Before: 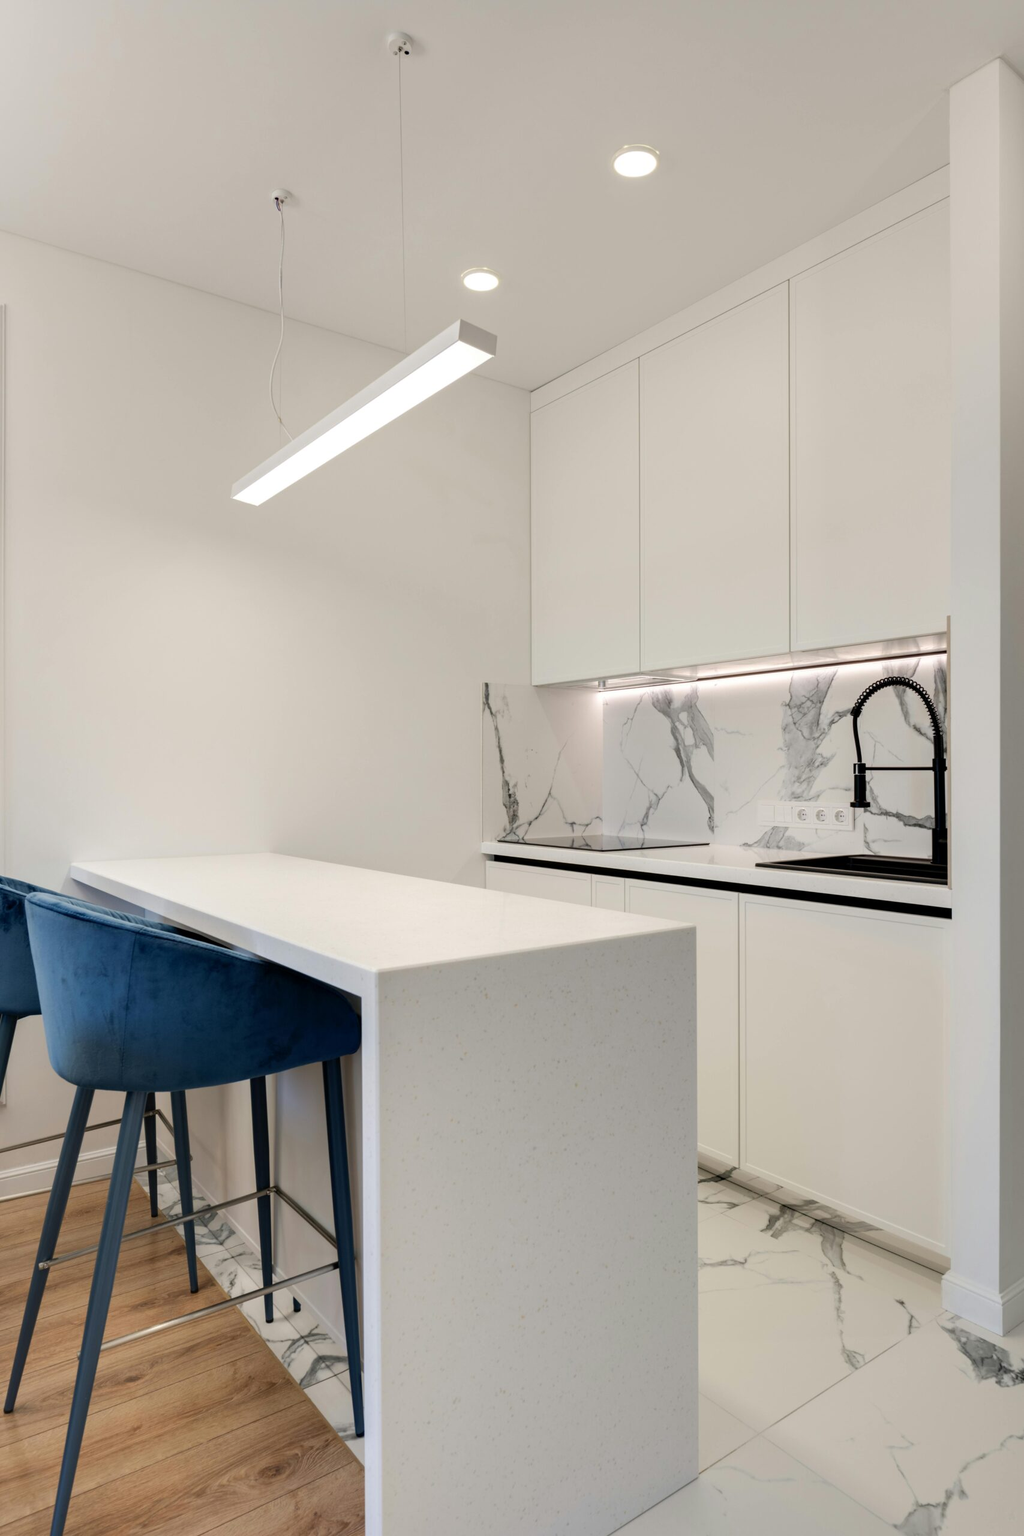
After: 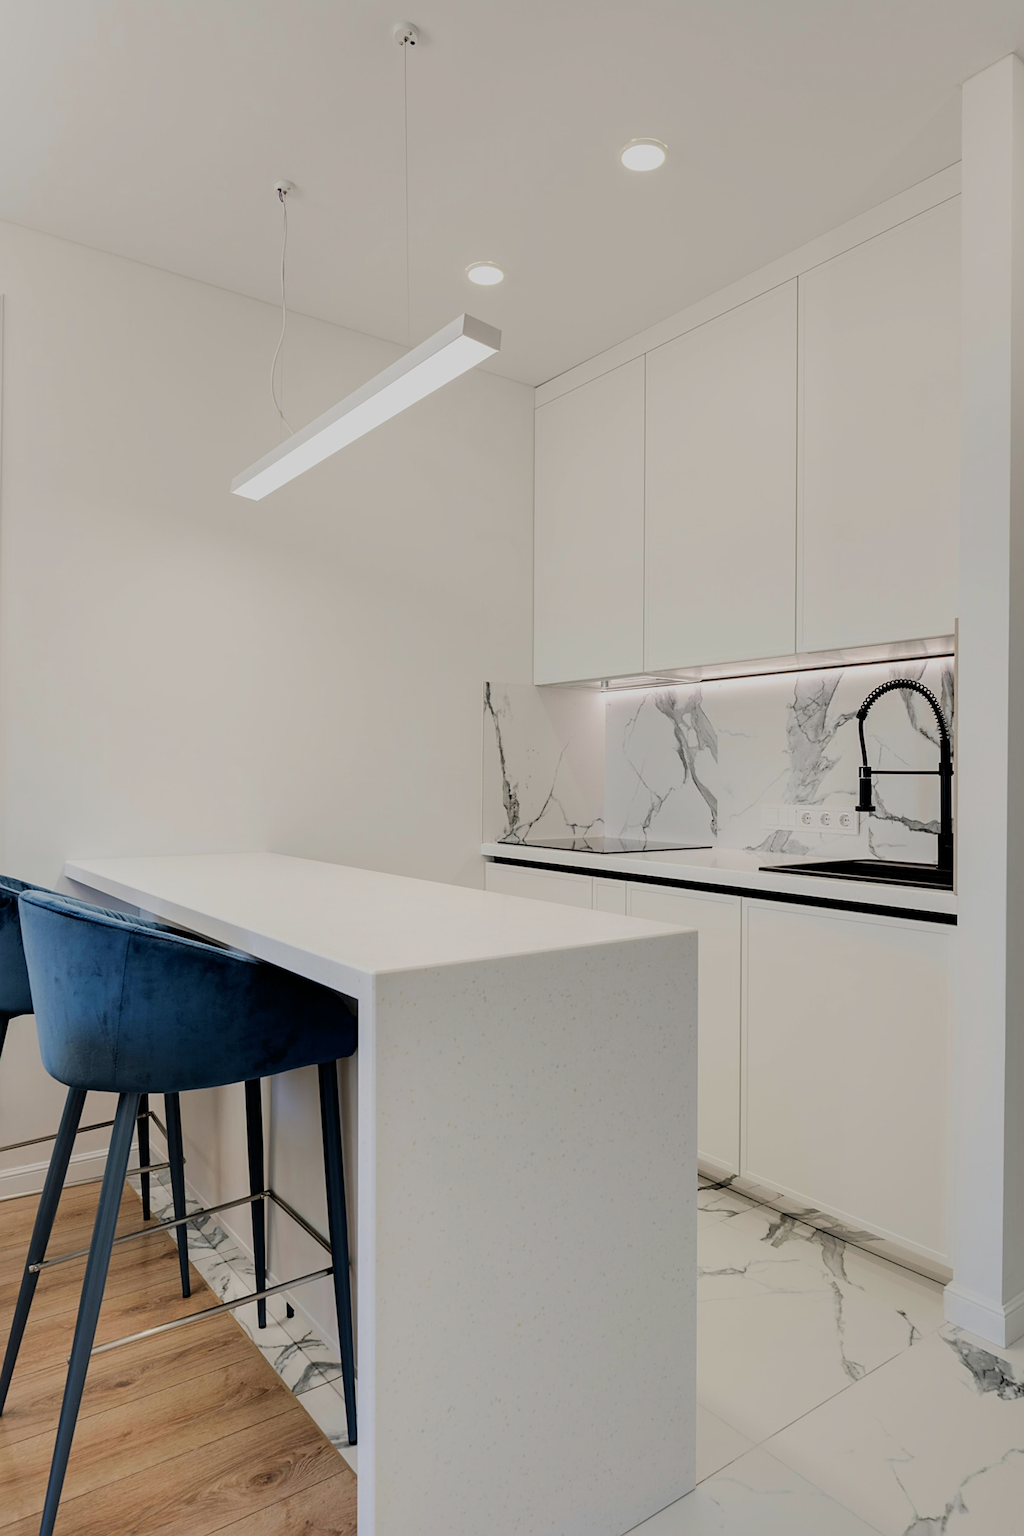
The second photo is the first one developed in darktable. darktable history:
sharpen: on, module defaults
filmic rgb: black relative exposure -7.32 EV, white relative exposure 5.09 EV, hardness 3.2
crop and rotate: angle -0.5°
